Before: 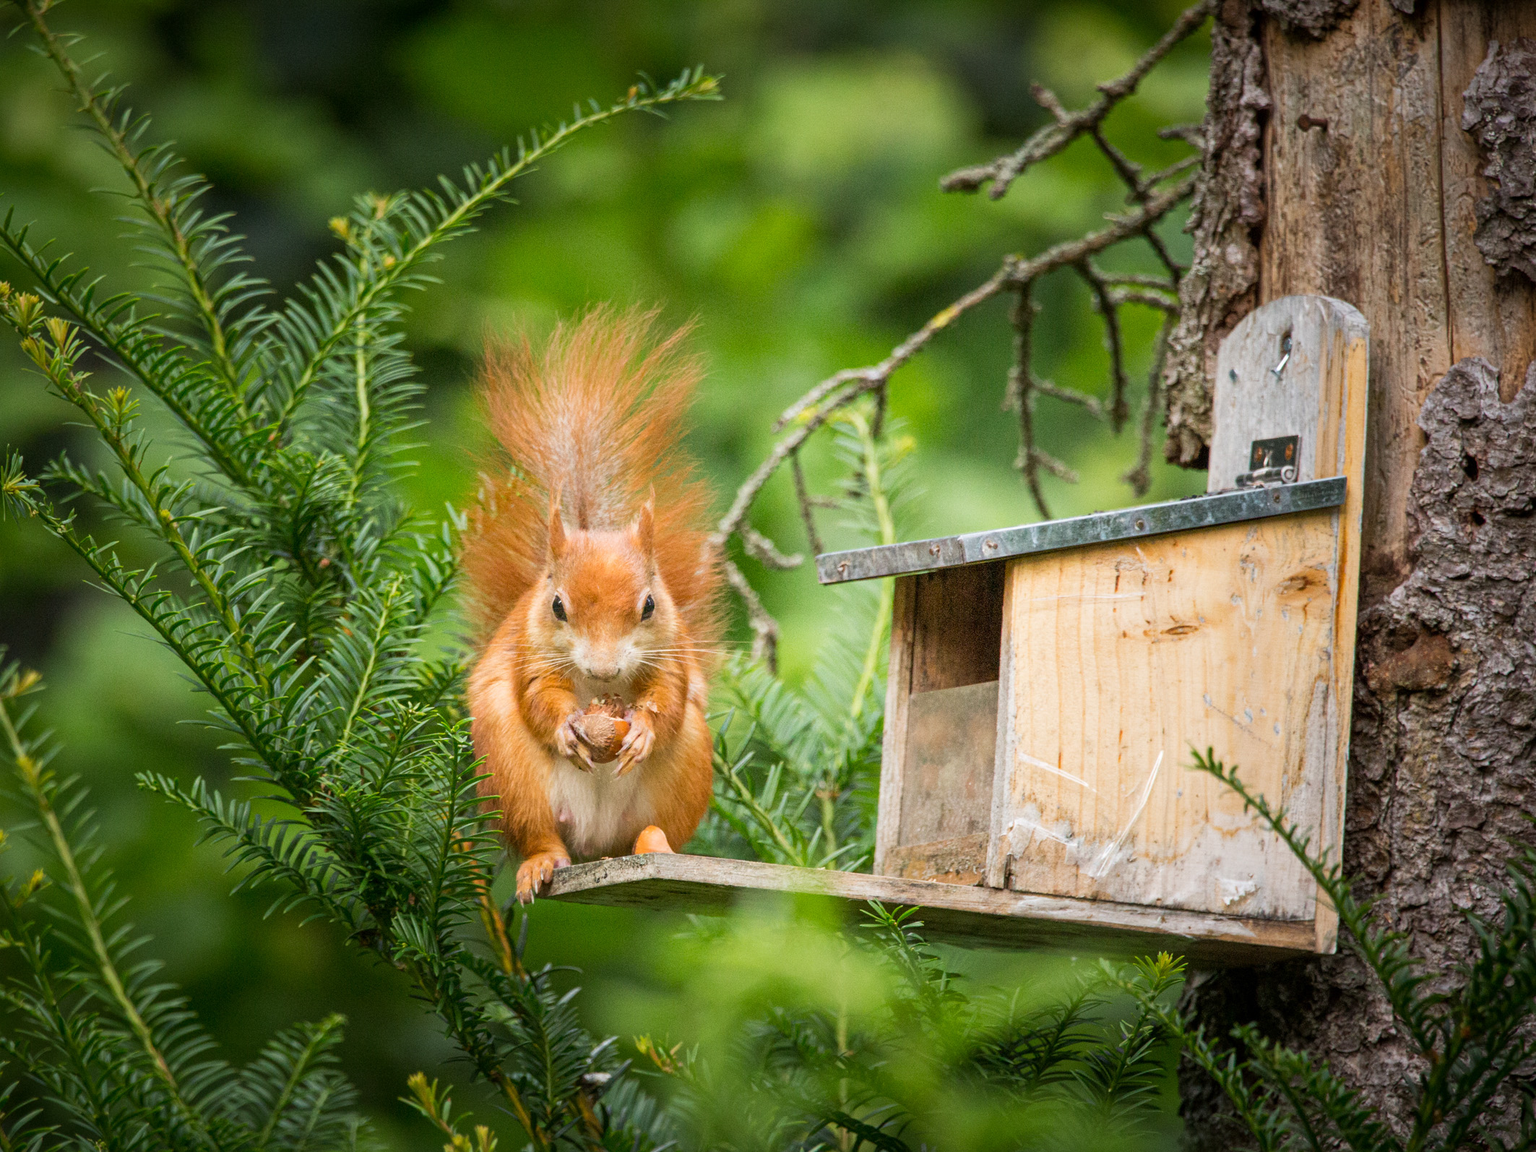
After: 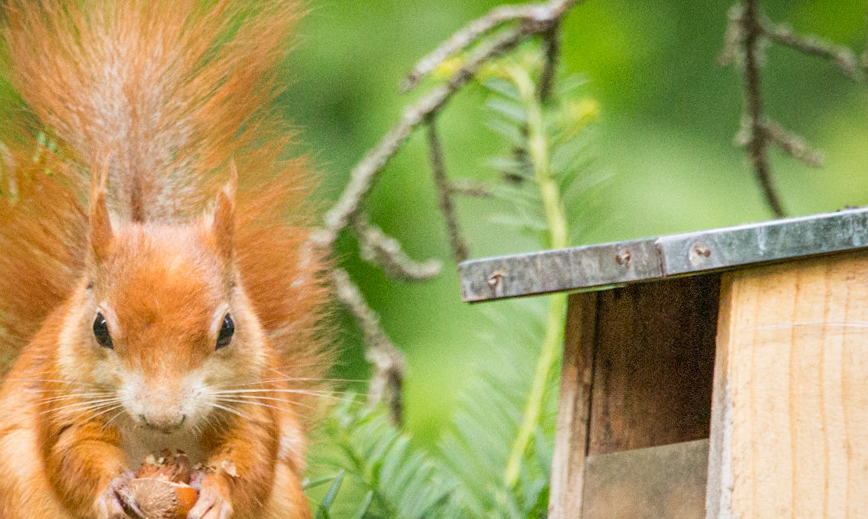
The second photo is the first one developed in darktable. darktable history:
crop: left 31.751%, top 32.172%, right 27.8%, bottom 35.83%
rotate and perspective: rotation 0.8°, automatic cropping off
